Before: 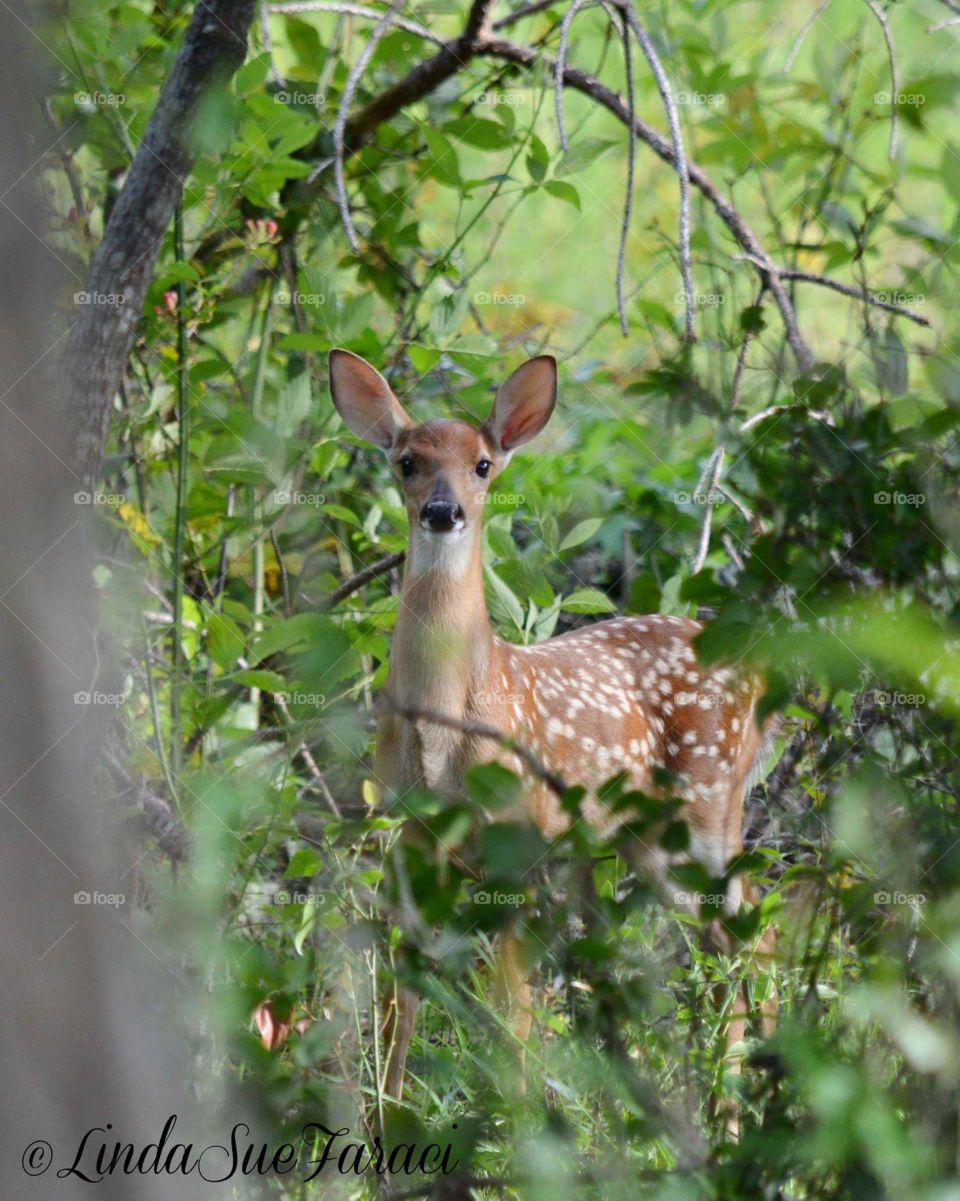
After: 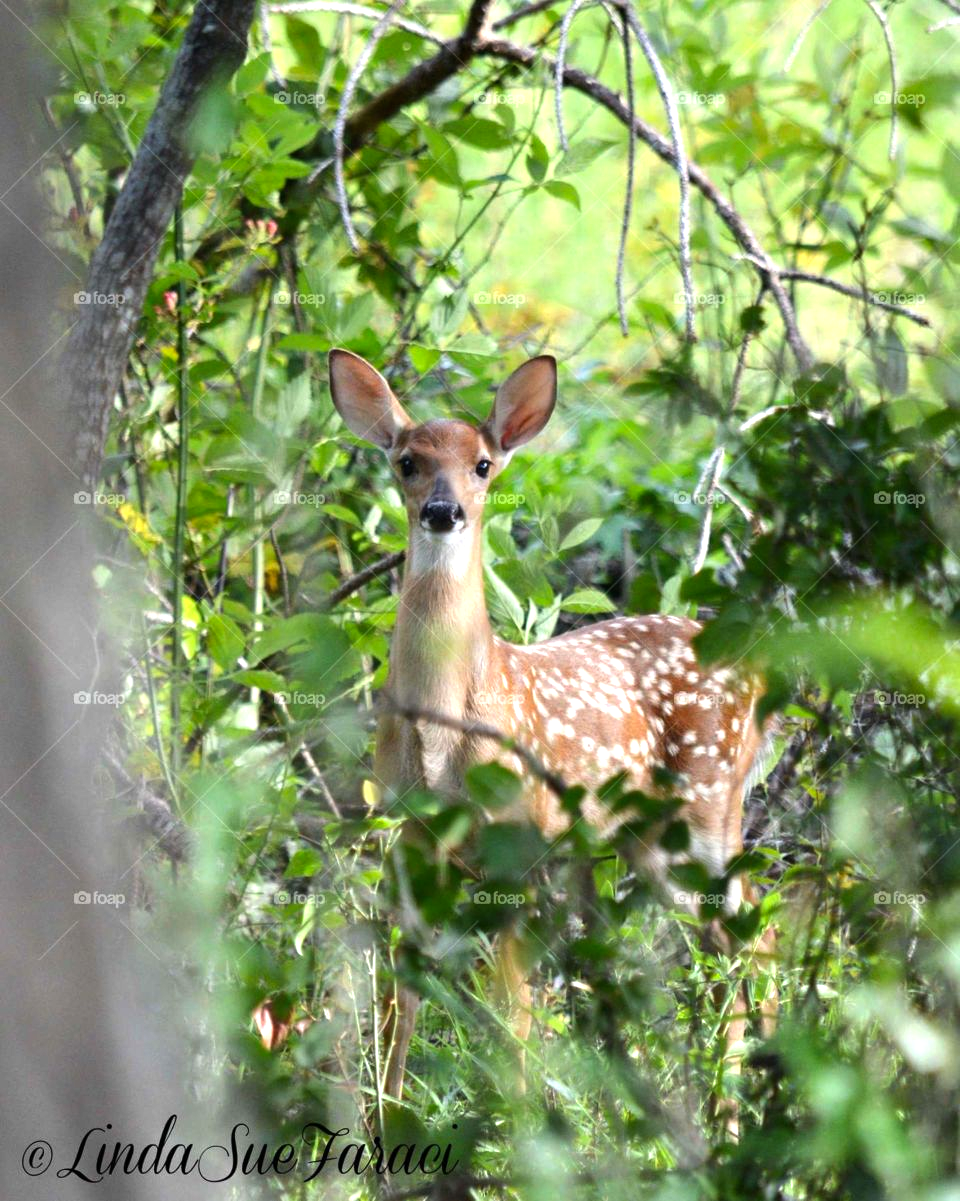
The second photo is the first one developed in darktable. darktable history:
color balance rgb: perceptual saturation grading › global saturation 0.356%, perceptual brilliance grading › global brilliance 30.499%, global vibrance 6.449%, contrast 12.426%, saturation formula JzAzBz (2021)
